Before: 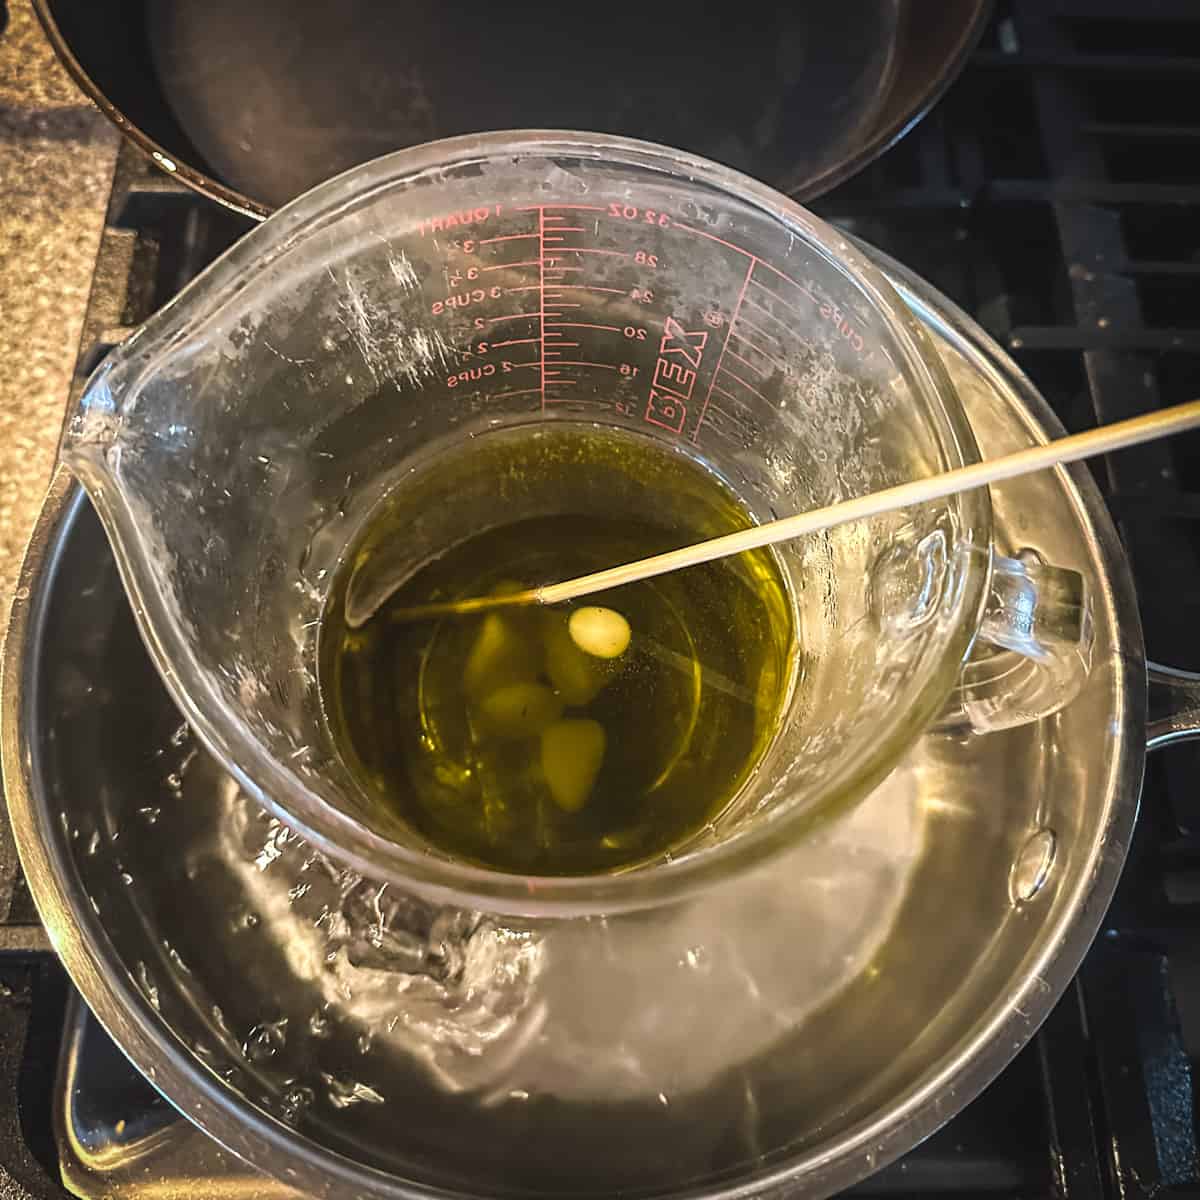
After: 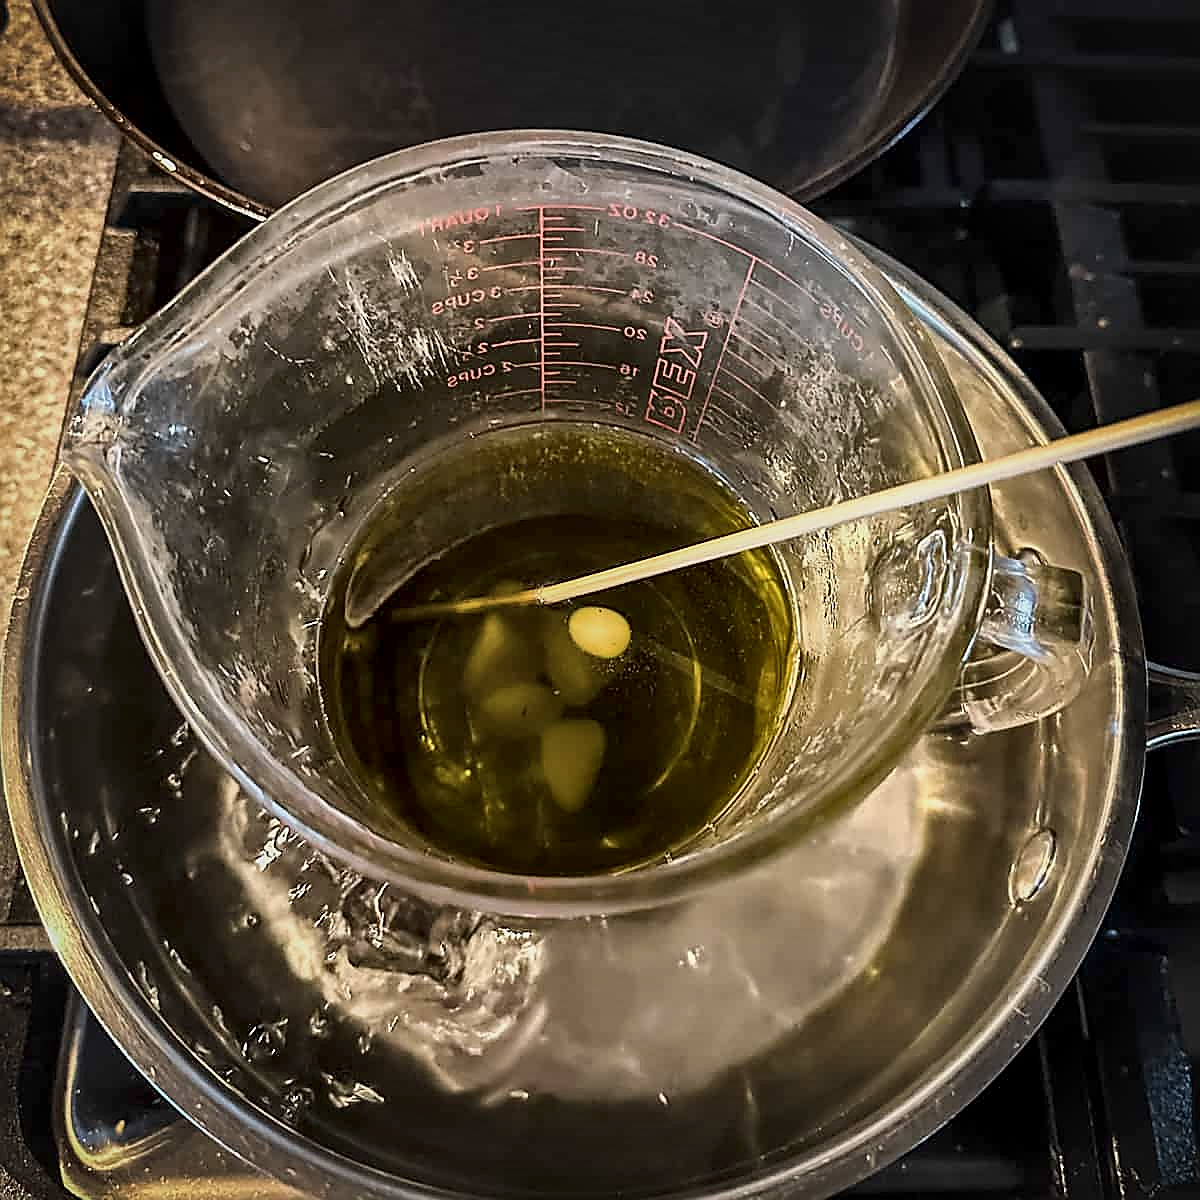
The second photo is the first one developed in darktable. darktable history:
exposure: black level correction 0, exposure -0.68 EV, compensate highlight preservation false
local contrast: mode bilateral grid, contrast 70, coarseness 75, detail 181%, midtone range 0.2
sharpen: radius 1.402, amount 1.245, threshold 0.69
